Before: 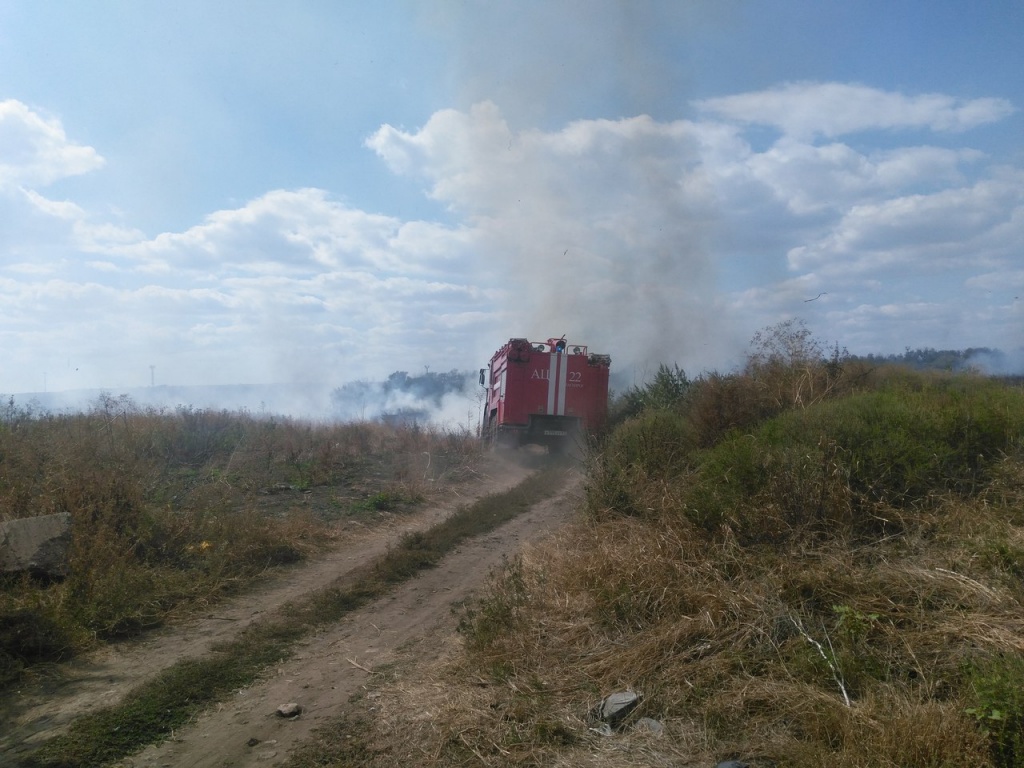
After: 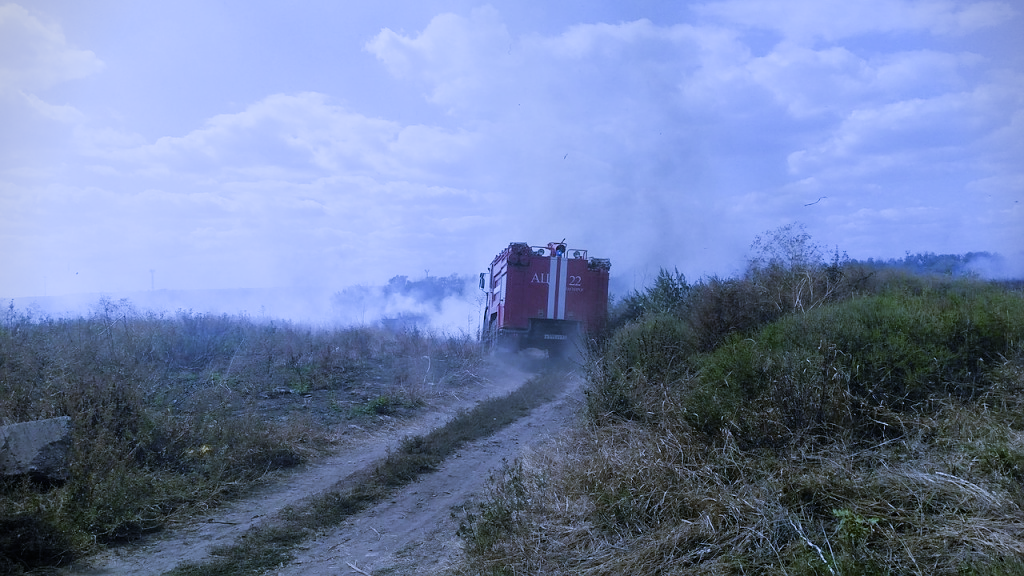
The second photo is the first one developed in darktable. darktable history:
exposure: exposure 0.375 EV, compensate highlight preservation false
filmic rgb: black relative exposure -7.65 EV, hardness 4.02, contrast 1.1, highlights saturation mix -30%
sharpen: radius 1
rotate and perspective: crop left 0, crop top 0
crop and rotate: top 12.5%, bottom 12.5%
vignetting: fall-off start 91.19%
white balance: red 0.766, blue 1.537
